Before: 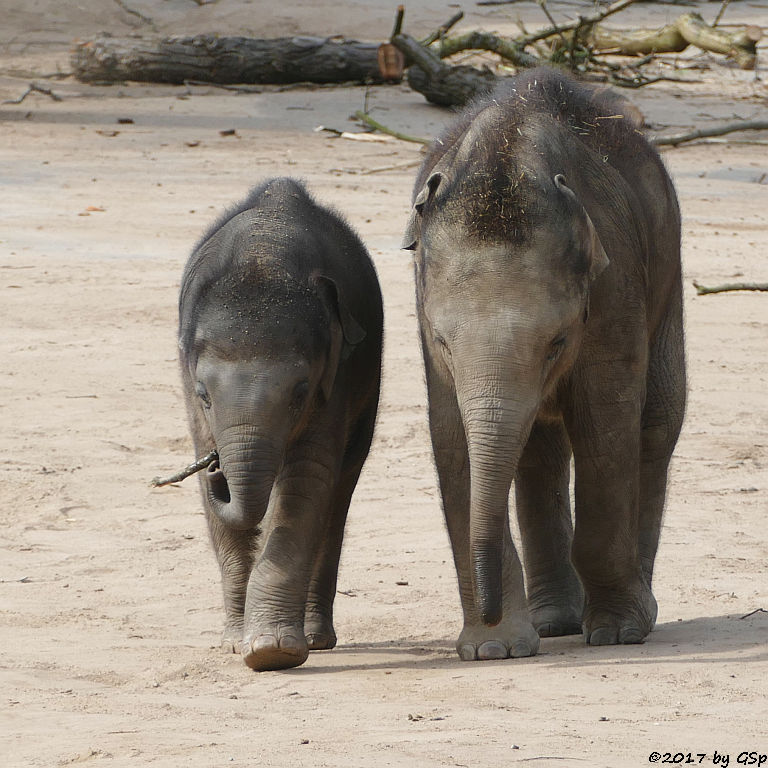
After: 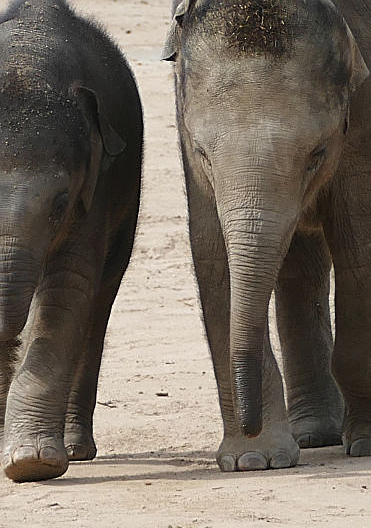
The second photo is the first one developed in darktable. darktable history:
sharpen: on, module defaults
crop: left 31.343%, top 24.678%, right 20.316%, bottom 6.563%
